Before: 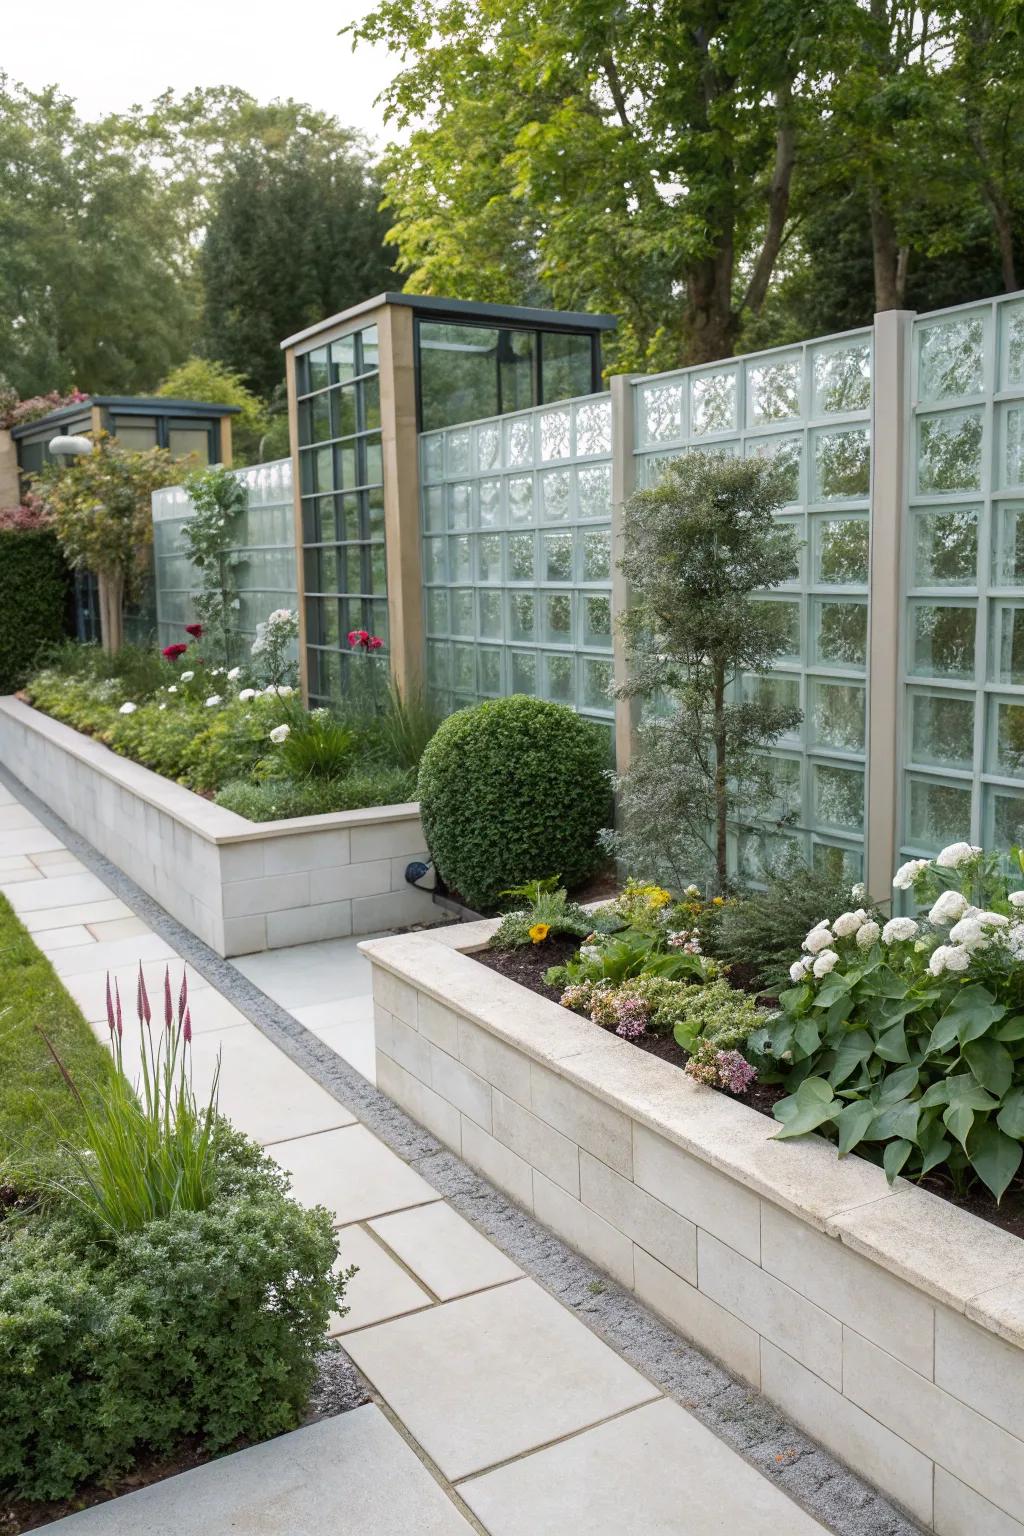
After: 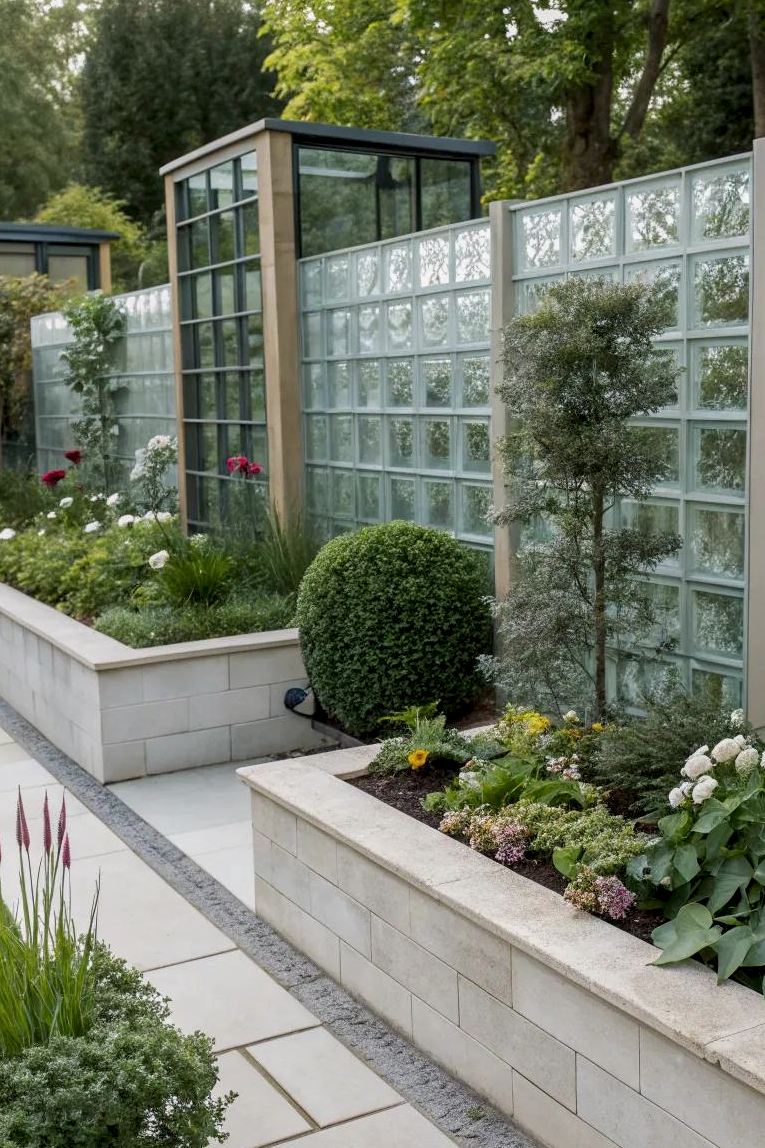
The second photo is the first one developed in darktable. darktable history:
exposure: exposure -0.36 EV, compensate highlight preservation false
local contrast: highlights 83%, shadows 81%
crop and rotate: left 11.831%, top 11.346%, right 13.429%, bottom 13.899%
white balance: emerald 1
